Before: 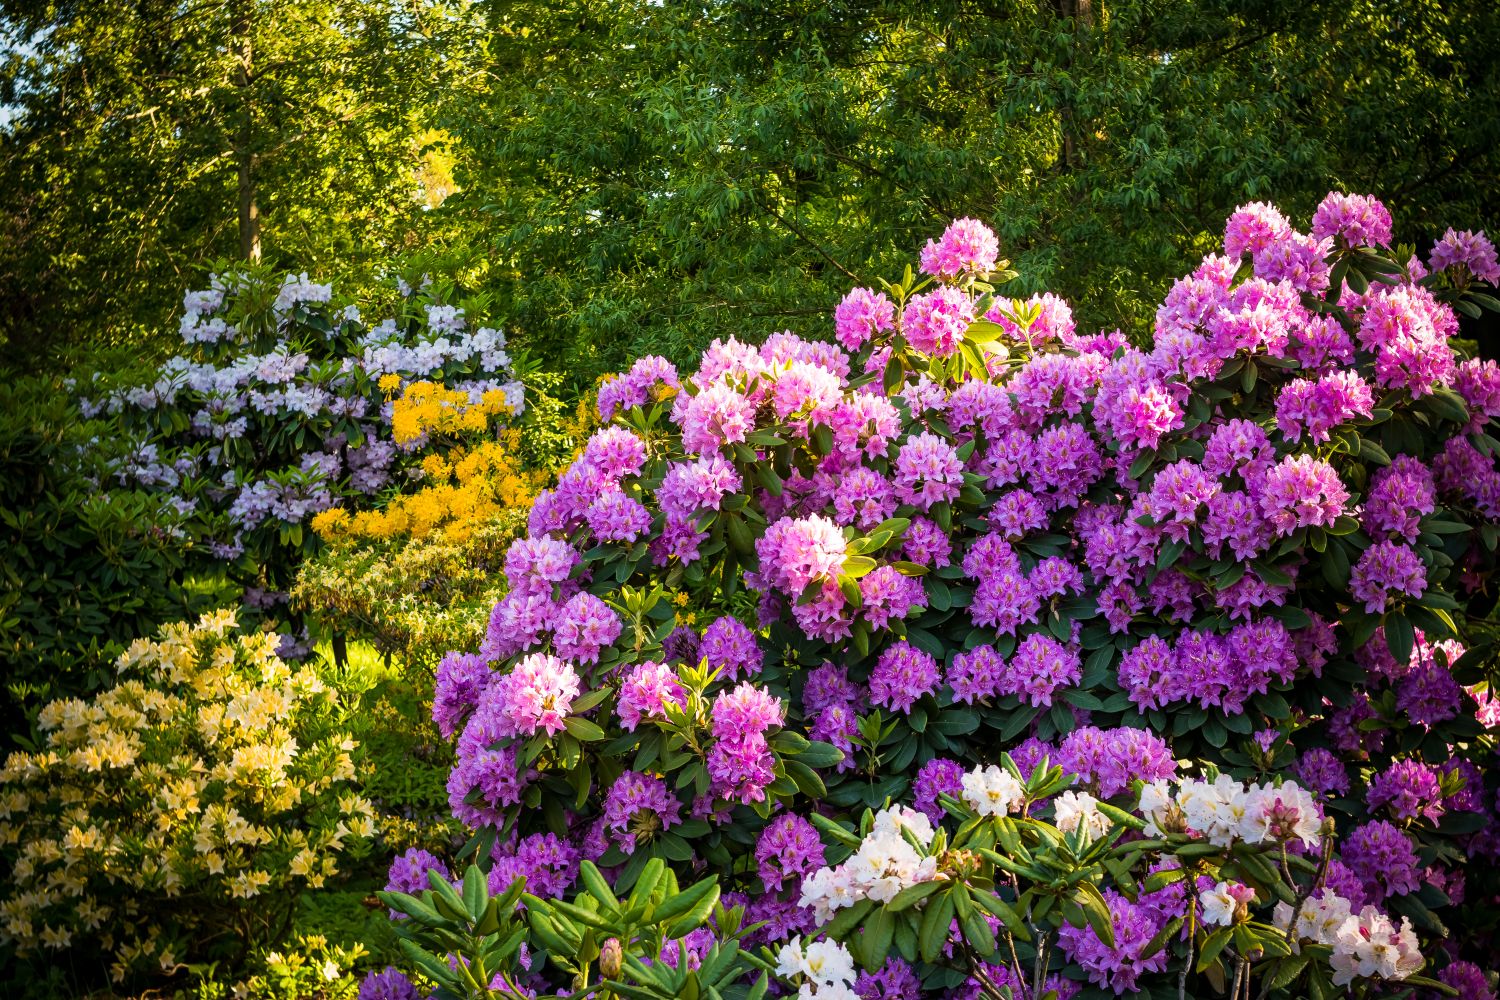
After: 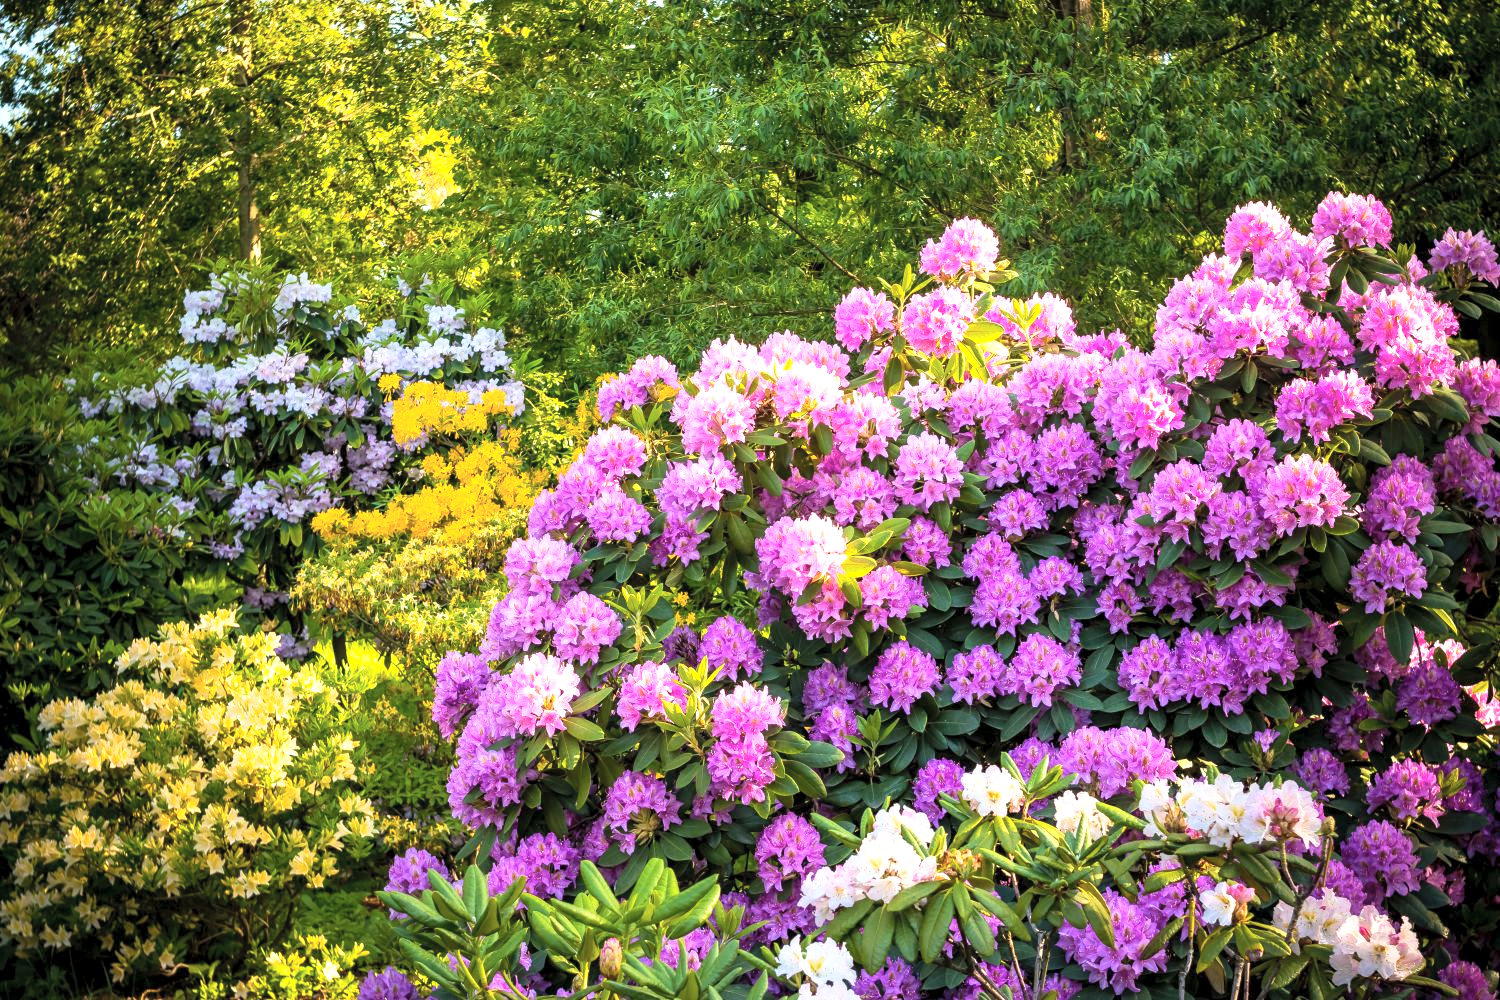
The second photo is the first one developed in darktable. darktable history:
exposure: black level correction 0.001, exposure 0.5 EV, compensate highlight preservation false
contrast brightness saturation: contrast 0.135, brightness 0.21
